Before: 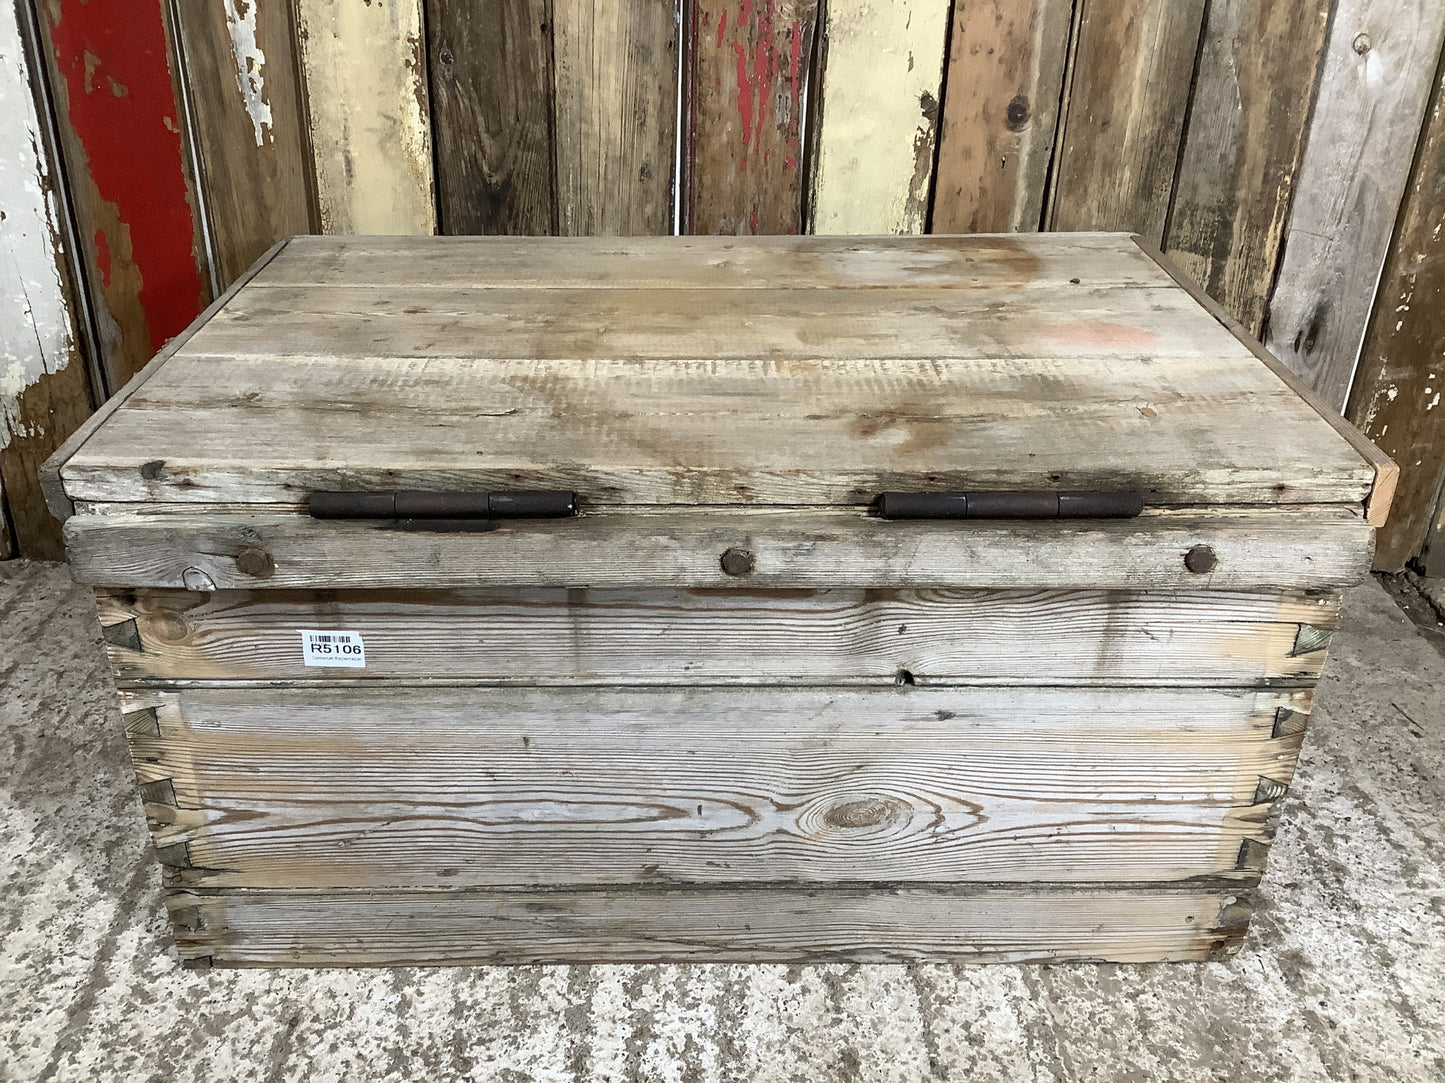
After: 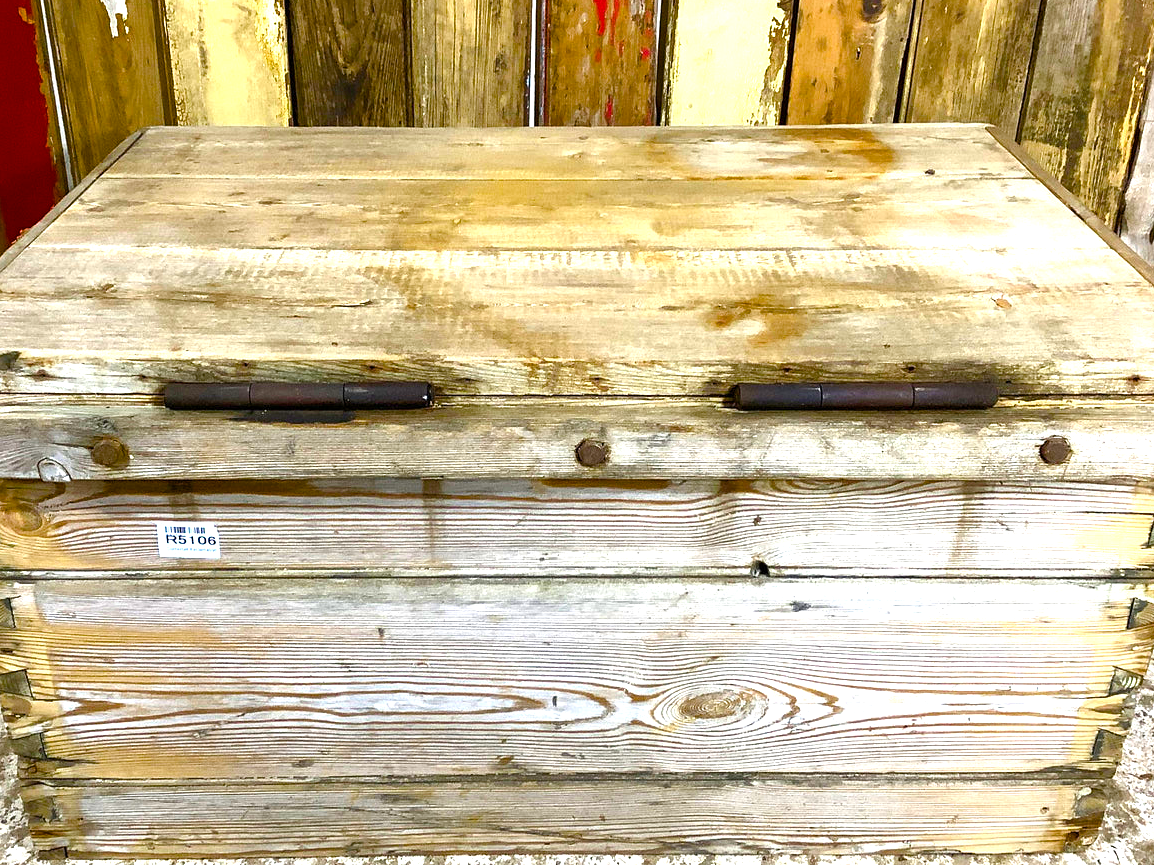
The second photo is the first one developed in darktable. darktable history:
crop and rotate: left 10.071%, top 10.071%, right 10.02%, bottom 10.02%
color balance rgb: linear chroma grading › global chroma 25%, perceptual saturation grading › global saturation 40%, perceptual saturation grading › highlights -50%, perceptual saturation grading › shadows 30%, perceptual brilliance grading › global brilliance 25%, global vibrance 60%
